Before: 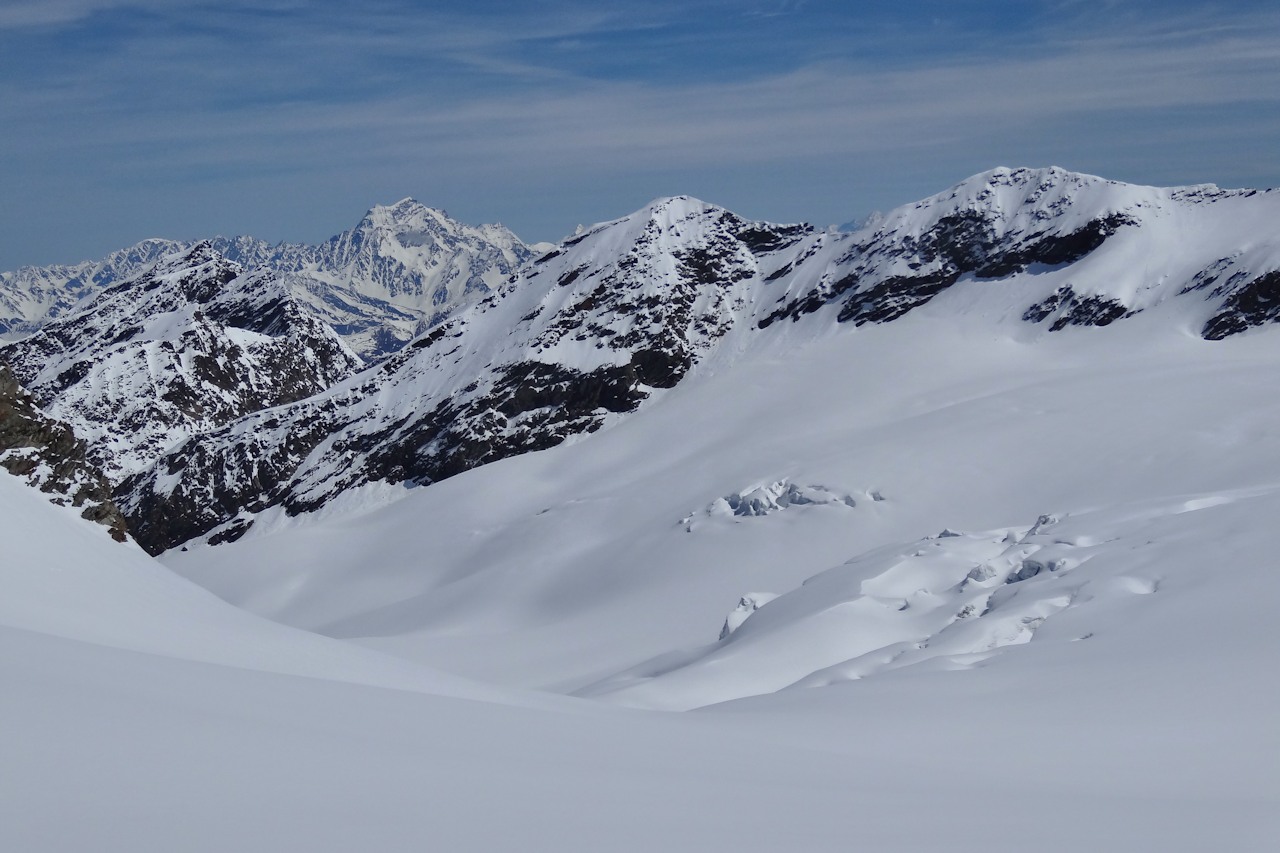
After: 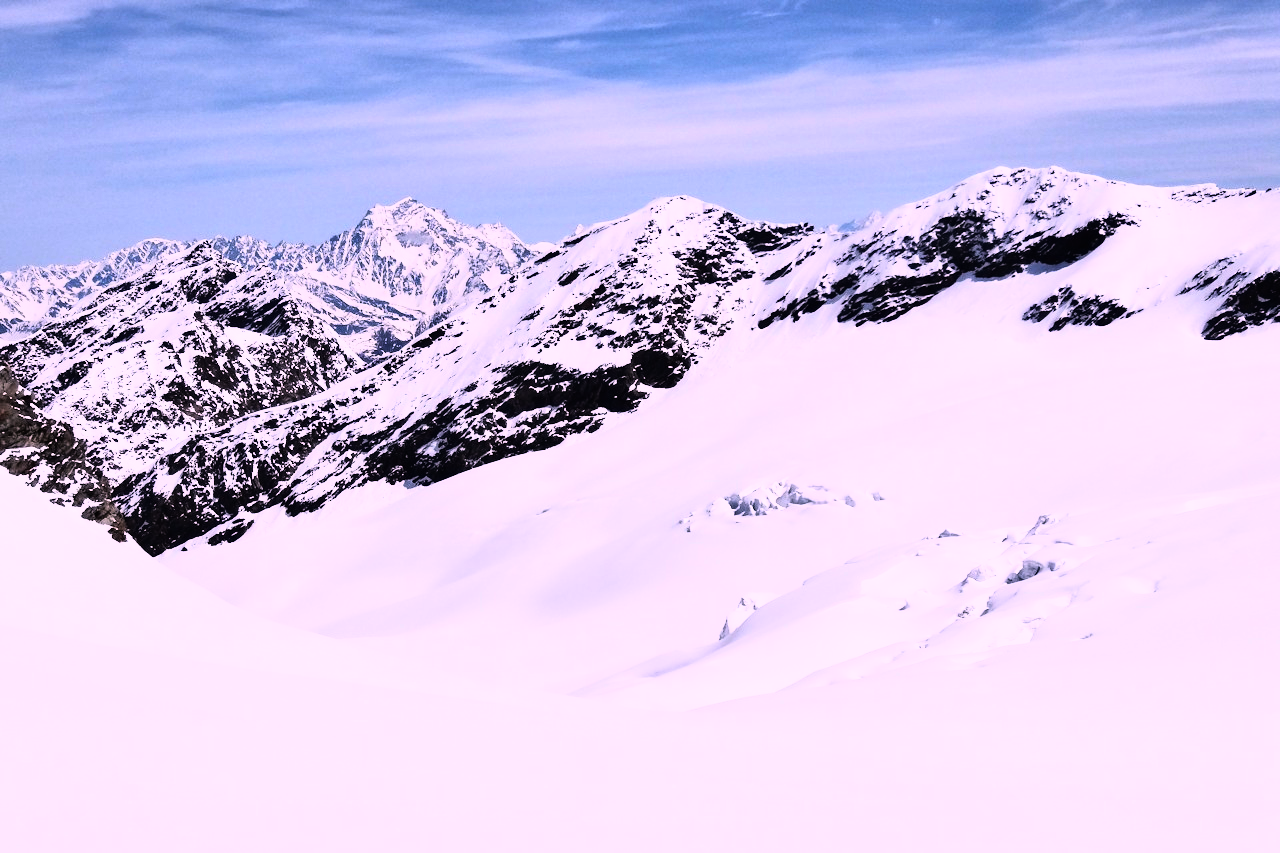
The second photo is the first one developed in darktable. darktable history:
white balance: red 1.188, blue 1.11
rgb curve: curves: ch0 [(0, 0) (0.21, 0.15) (0.24, 0.21) (0.5, 0.75) (0.75, 0.96) (0.89, 0.99) (1, 1)]; ch1 [(0, 0.02) (0.21, 0.13) (0.25, 0.2) (0.5, 0.67) (0.75, 0.9) (0.89, 0.97) (1, 1)]; ch2 [(0, 0.02) (0.21, 0.13) (0.25, 0.2) (0.5, 0.67) (0.75, 0.9) (0.89, 0.97) (1, 1)], compensate middle gray true
